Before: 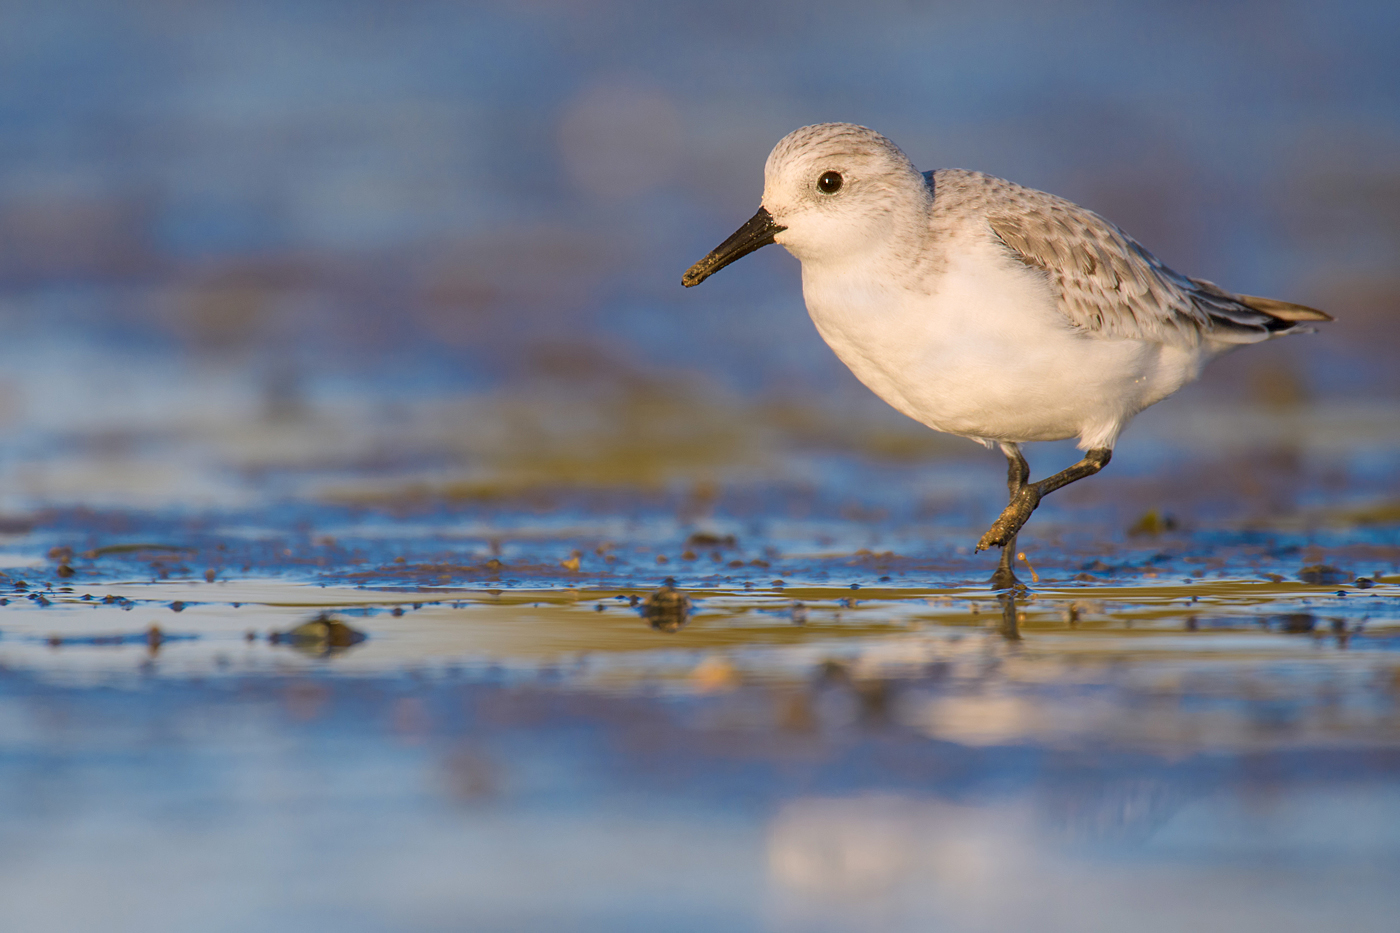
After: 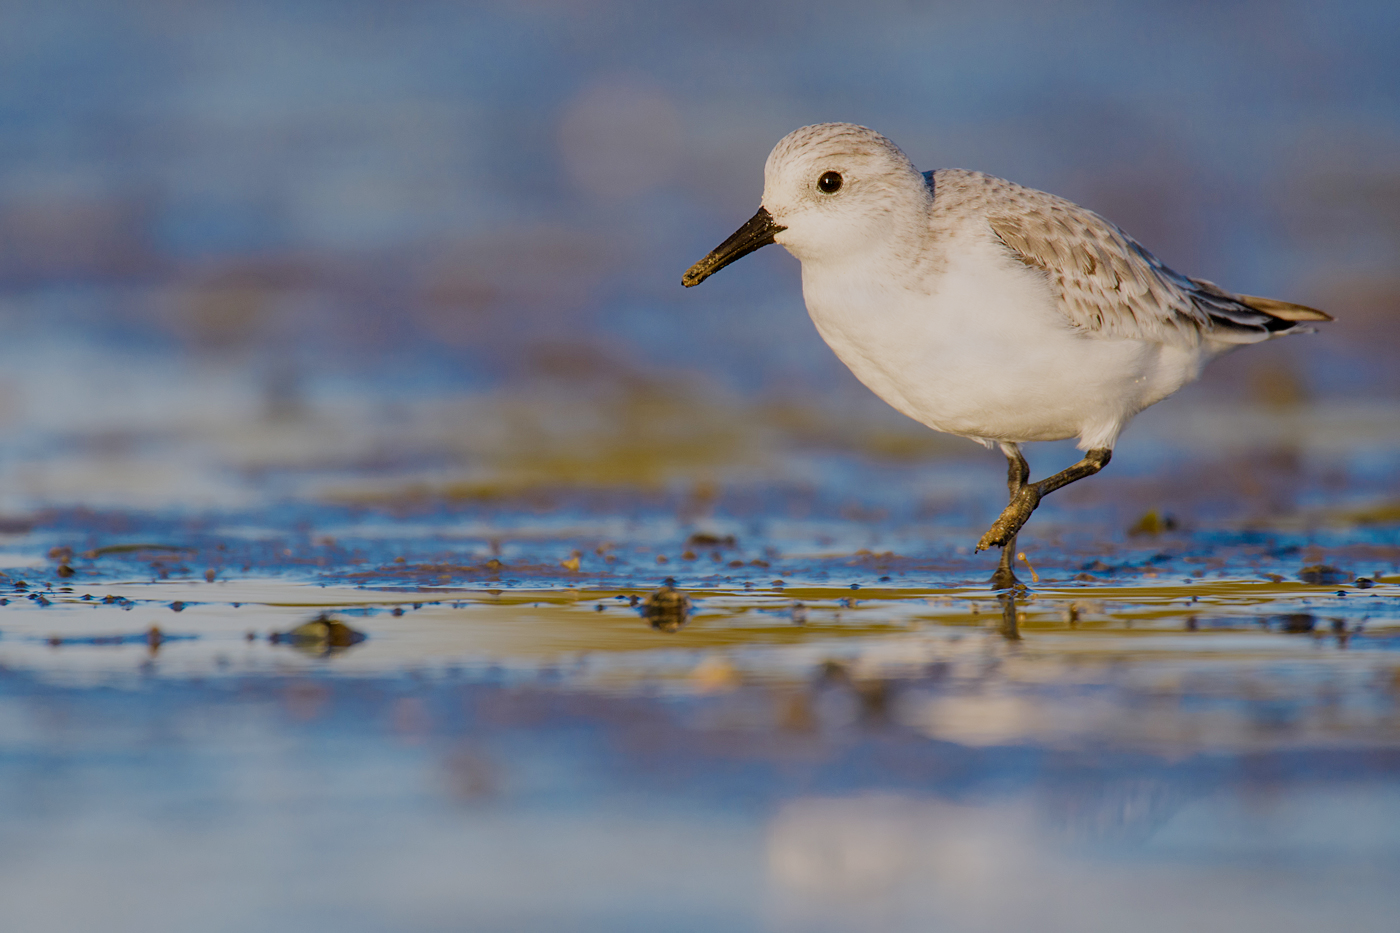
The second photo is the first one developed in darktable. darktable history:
filmic rgb: black relative exposure -7.65 EV, white relative exposure 4.56 EV, threshold 5.95 EV, hardness 3.61, preserve chrominance no, color science v4 (2020), contrast in shadows soft, enable highlight reconstruction true
shadows and highlights: highlights color adjustment 42.01%, soften with gaussian
